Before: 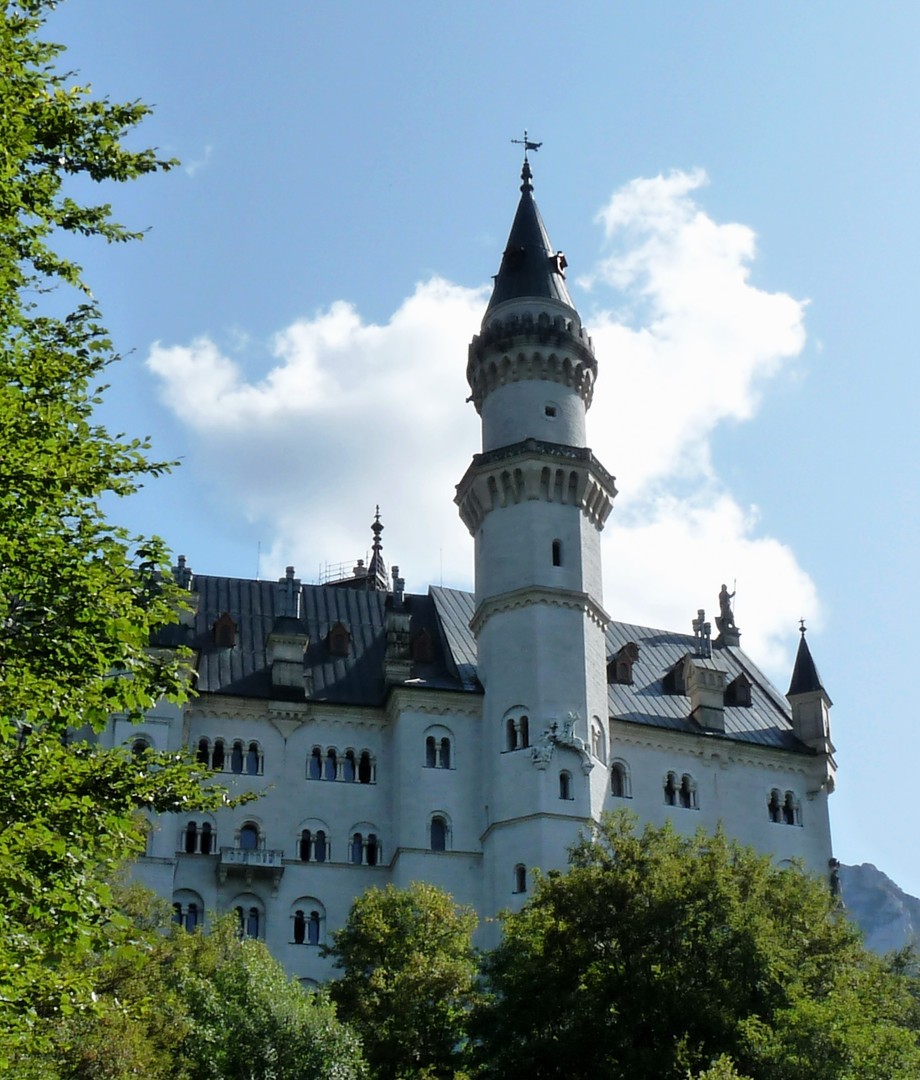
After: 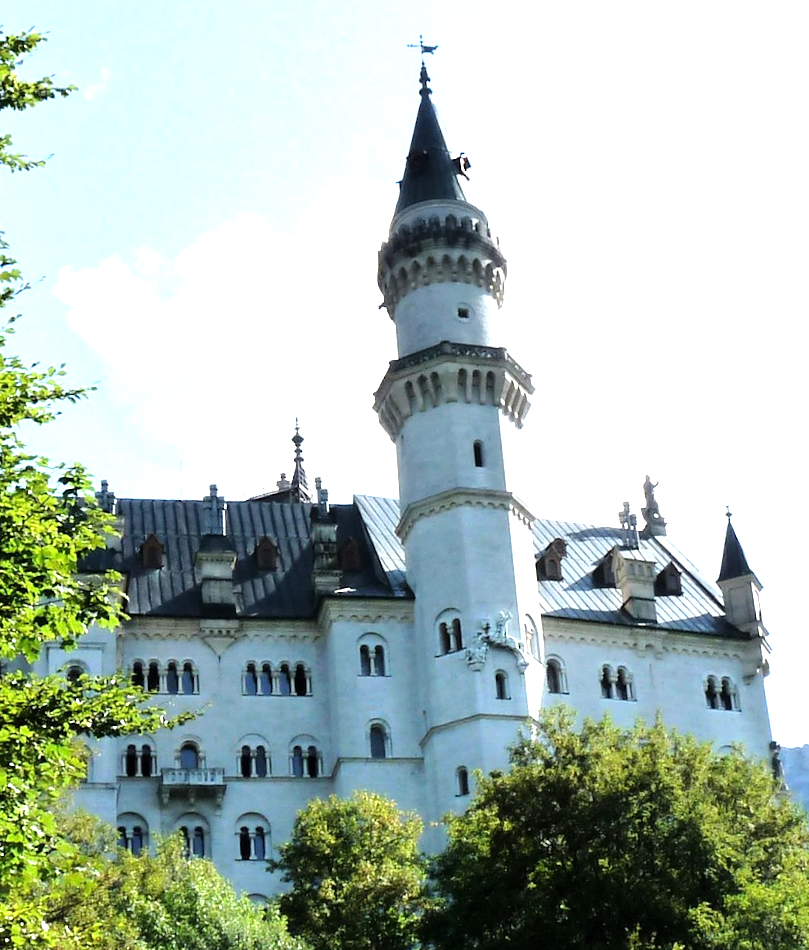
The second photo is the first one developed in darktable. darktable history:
crop and rotate: angle 3.6°, left 5.655%, top 5.71%
tone equalizer: -8 EV -0.786 EV, -7 EV -0.708 EV, -6 EV -0.606 EV, -5 EV -0.393 EV, -3 EV 0.378 EV, -2 EV 0.6 EV, -1 EV 0.687 EV, +0 EV 0.728 EV, mask exposure compensation -0.494 EV
exposure: black level correction 0, exposure 0.897 EV, compensate highlight preservation false
